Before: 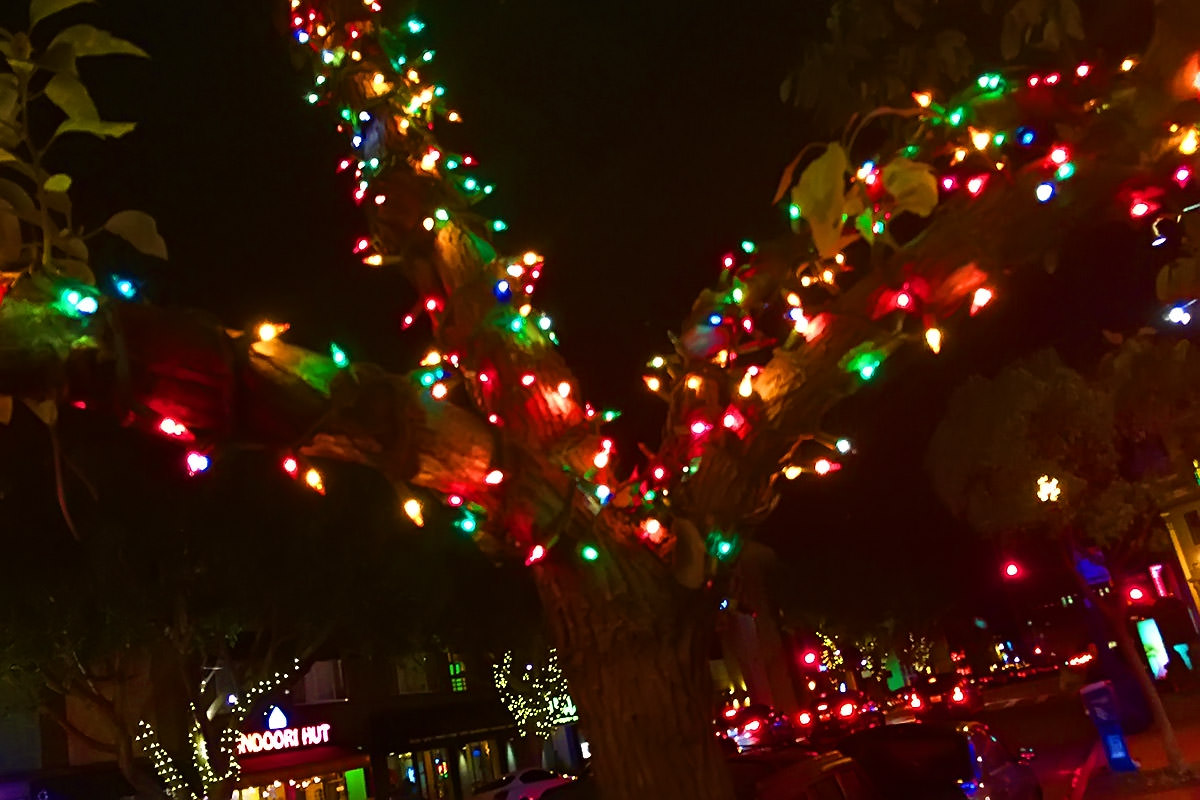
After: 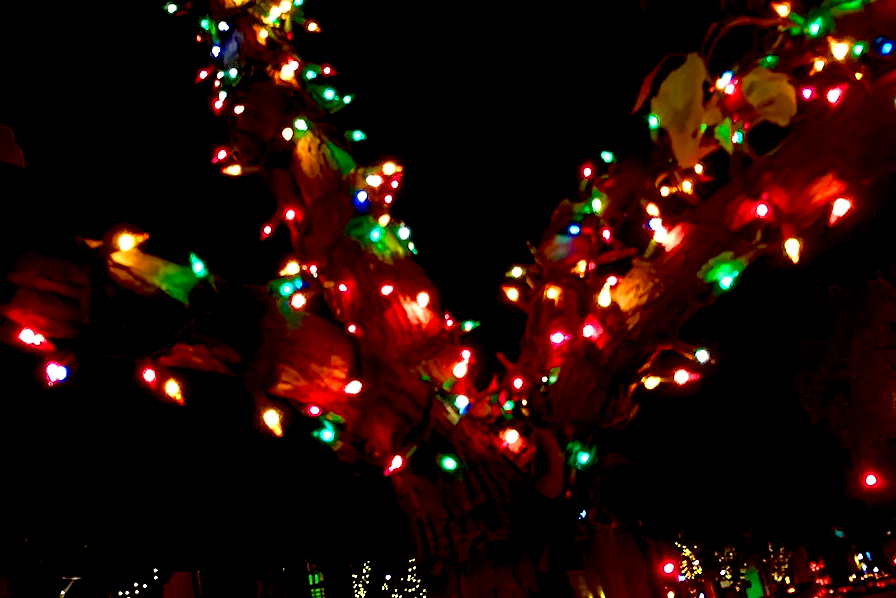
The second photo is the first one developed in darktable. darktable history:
crop and rotate: left 11.831%, top 11.346%, right 13.429%, bottom 13.899%
exposure: black level correction 0.025, exposure 0.182 EV, compensate highlight preservation false
